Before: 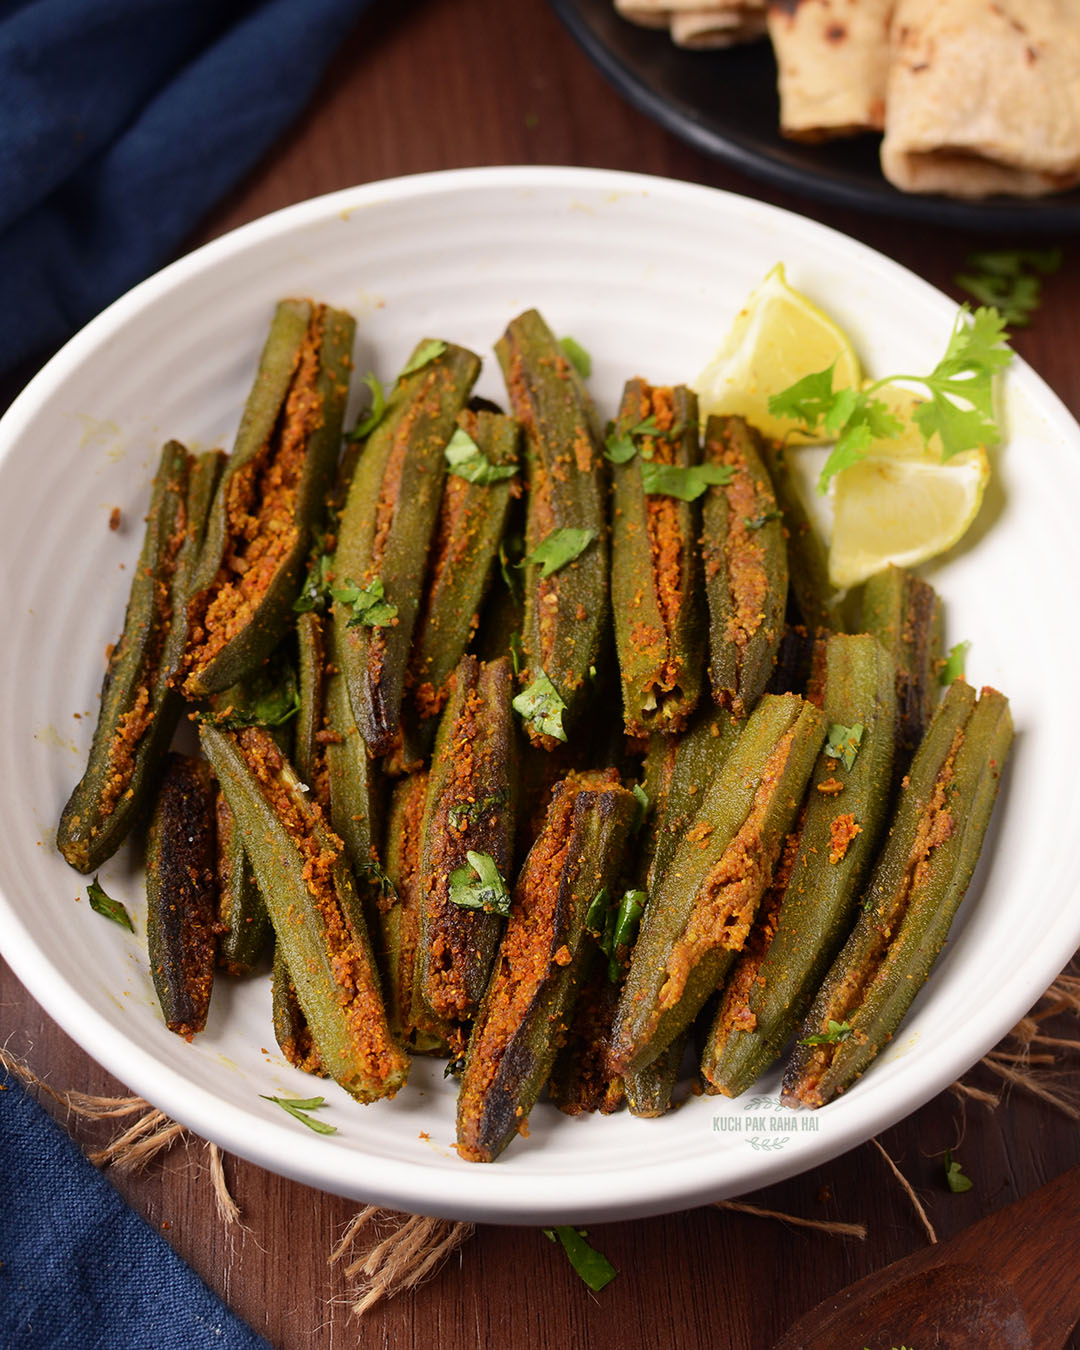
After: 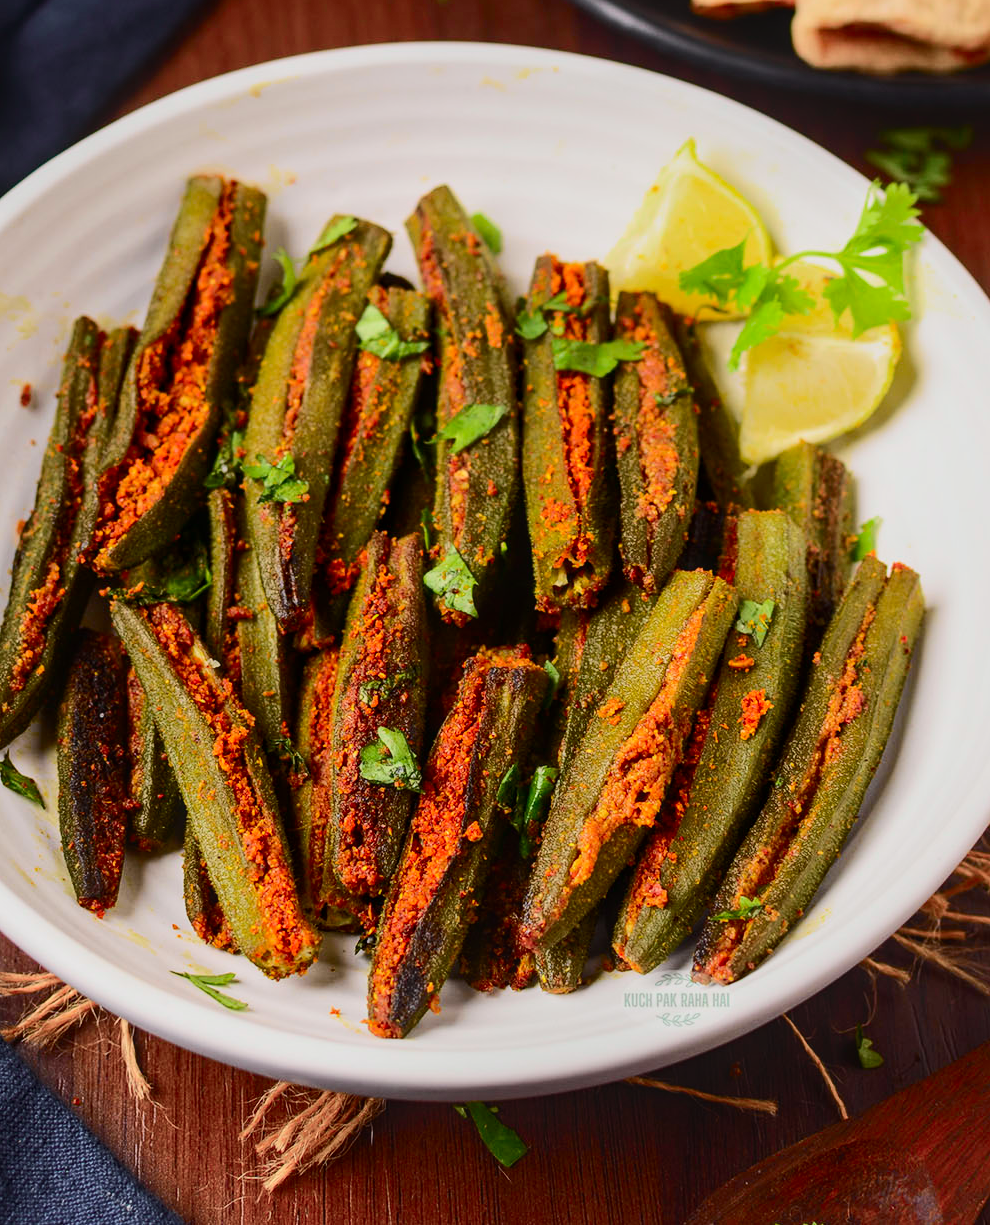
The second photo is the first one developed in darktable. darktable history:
crop and rotate: left 8.262%, top 9.226%
local contrast: on, module defaults
tone curve: curves: ch0 [(0, 0.018) (0.036, 0.038) (0.15, 0.131) (0.27, 0.247) (0.503, 0.556) (0.763, 0.785) (1, 0.919)]; ch1 [(0, 0) (0.203, 0.158) (0.333, 0.283) (0.451, 0.417) (0.502, 0.5) (0.519, 0.522) (0.562, 0.588) (0.603, 0.664) (0.722, 0.813) (1, 1)]; ch2 [(0, 0) (0.29, 0.295) (0.404, 0.436) (0.497, 0.499) (0.521, 0.523) (0.561, 0.605) (0.639, 0.664) (0.712, 0.764) (1, 1)], color space Lab, independent channels, preserve colors none
